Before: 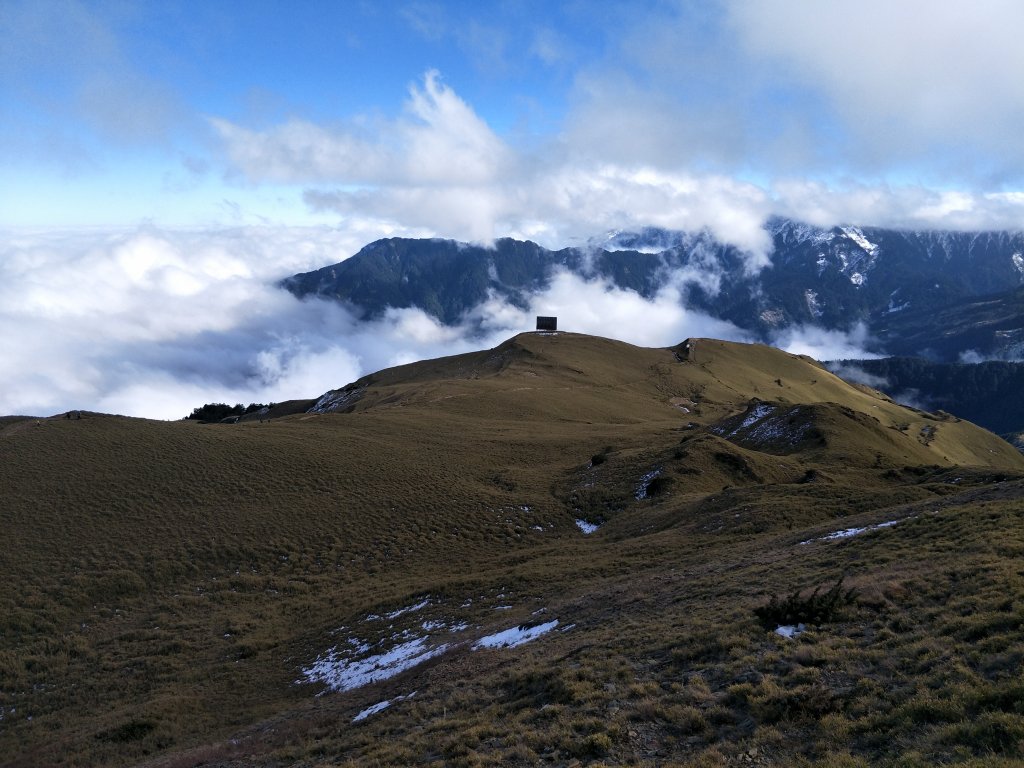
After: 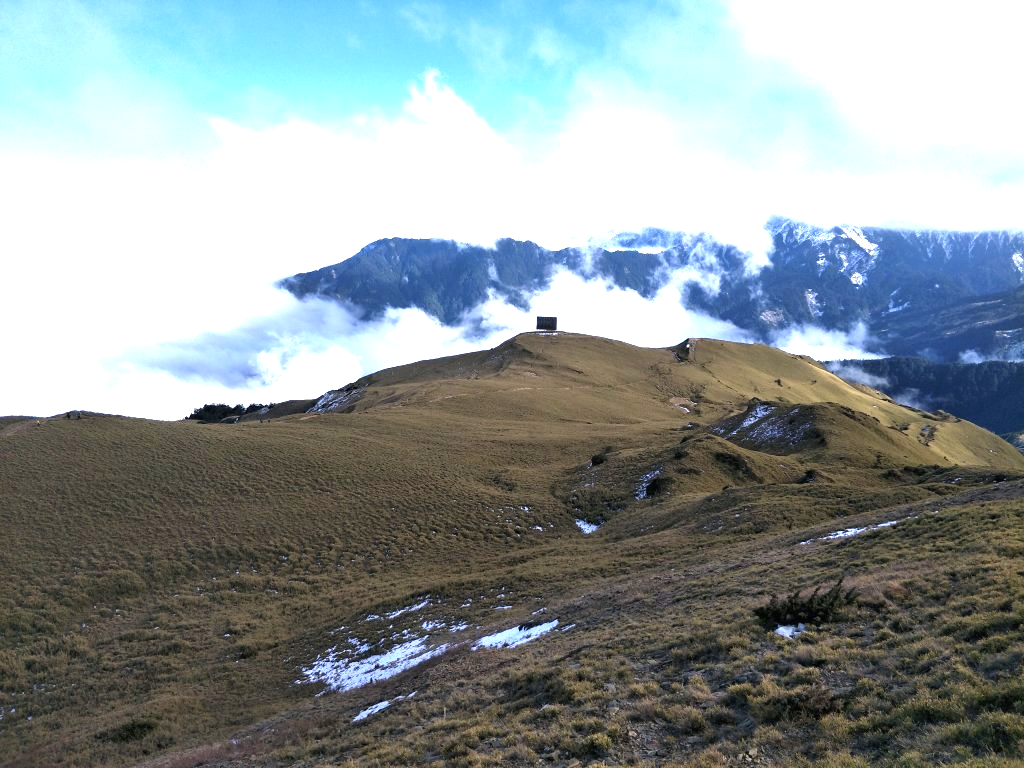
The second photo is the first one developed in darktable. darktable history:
exposure: black level correction 0, exposure 1.458 EV, compensate highlight preservation false
